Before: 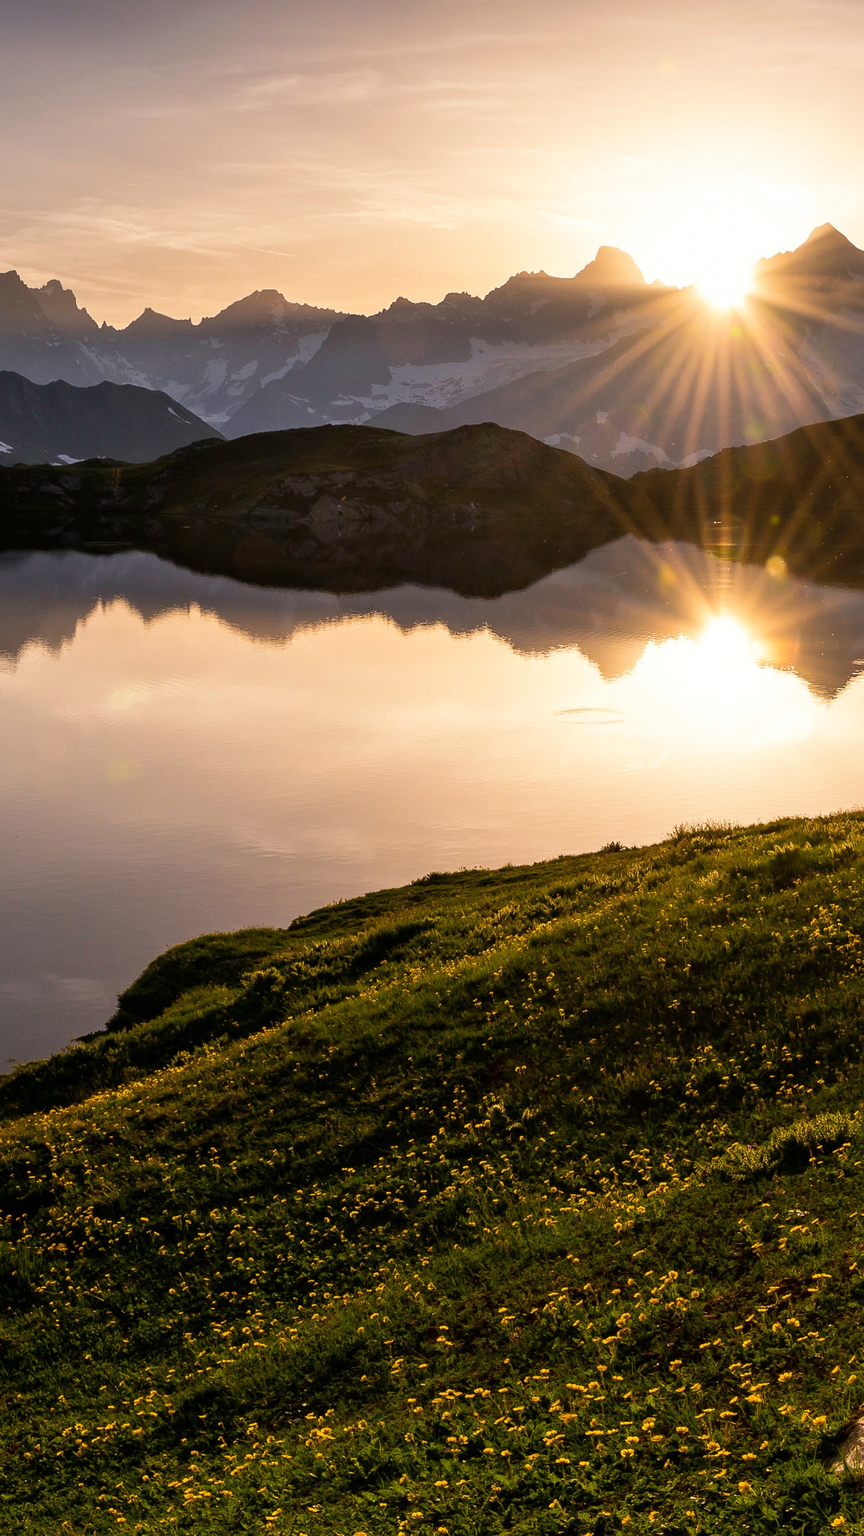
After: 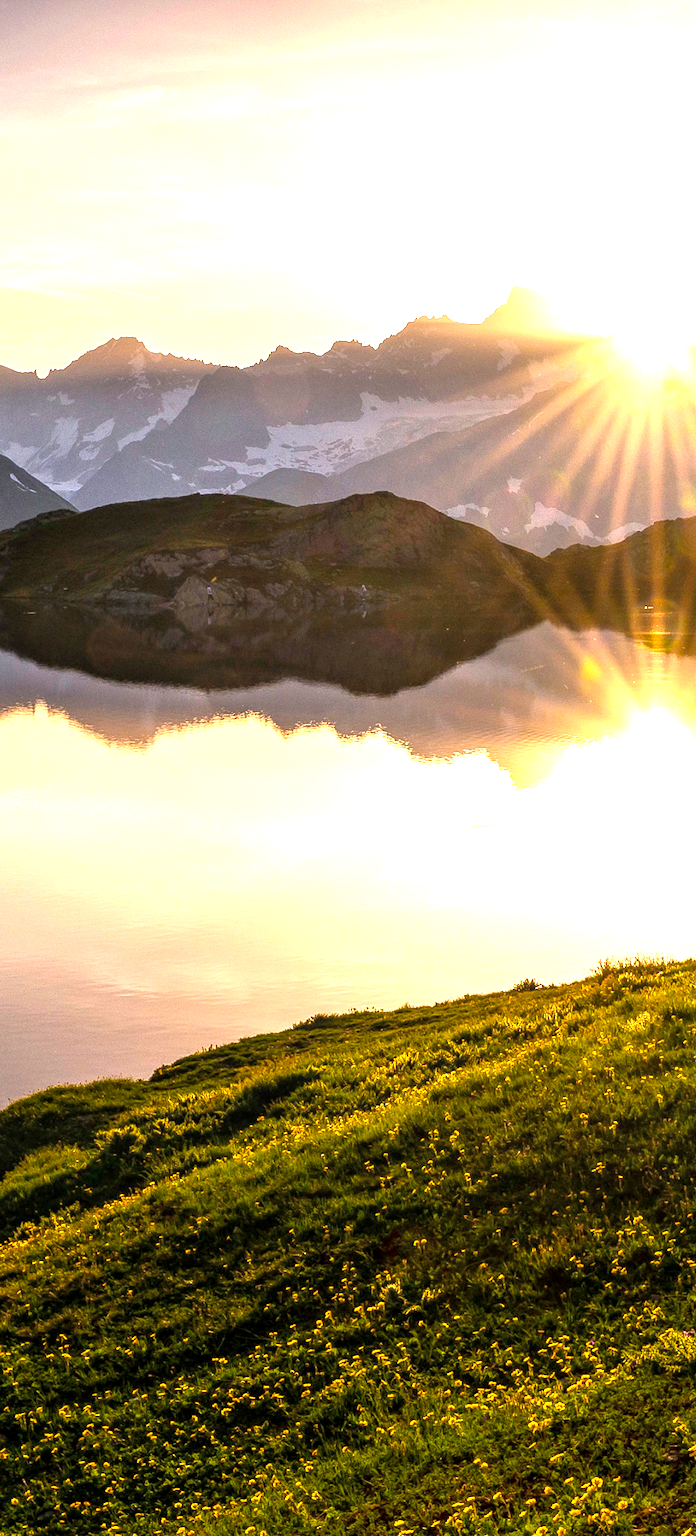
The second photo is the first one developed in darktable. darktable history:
local contrast: highlights 25%, detail 130%
color balance: output saturation 110%
exposure: black level correction 0, exposure 1.3 EV, compensate highlight preservation false
crop: left 18.479%, right 12.2%, bottom 13.971%
